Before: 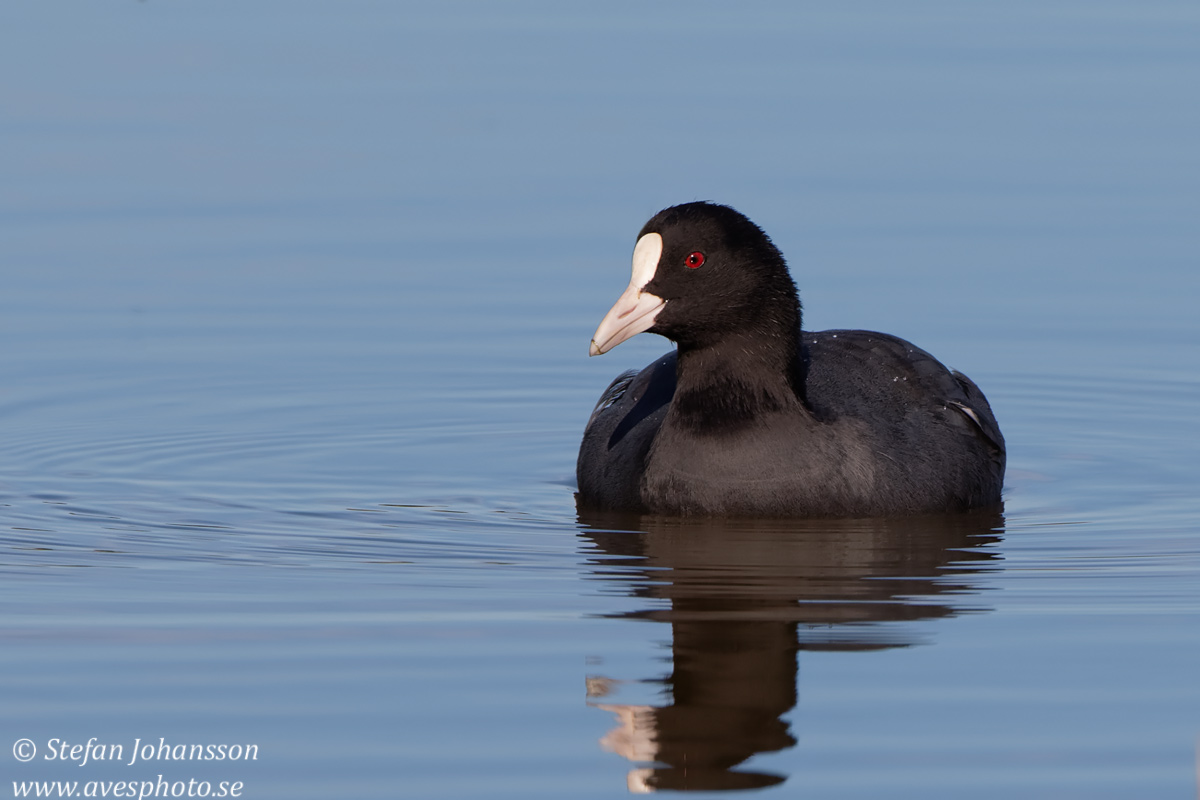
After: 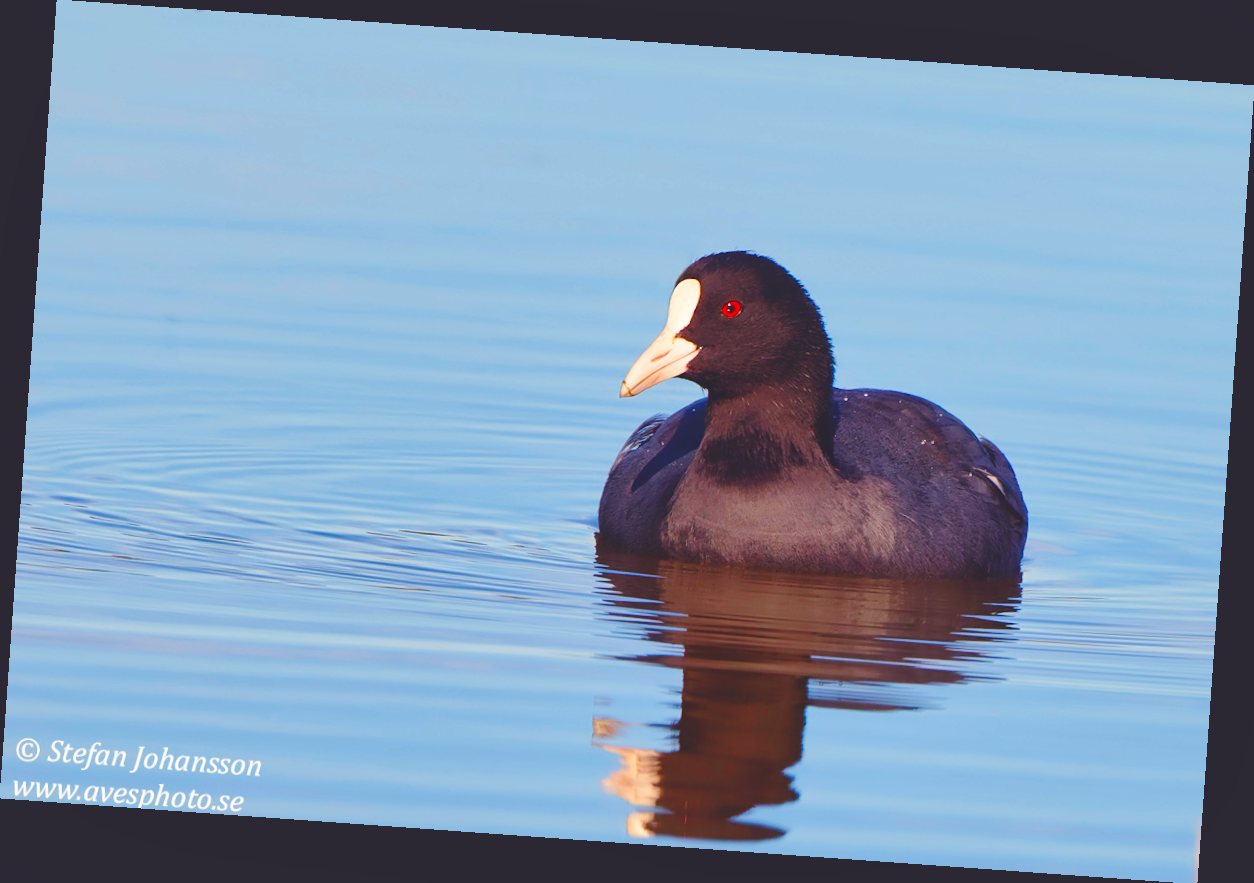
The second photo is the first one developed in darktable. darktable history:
white balance: red 1.009, blue 0.985
color balance rgb: shadows lift › chroma 3%, shadows lift › hue 280.8°, power › hue 330°, highlights gain › chroma 3%, highlights gain › hue 75.6°, global offset › luminance 2%, perceptual saturation grading › global saturation 20%, perceptual saturation grading › highlights -25%, perceptual saturation grading › shadows 50%, global vibrance 20.33%
base curve: curves: ch0 [(0, 0) (0.028, 0.03) (0.121, 0.232) (0.46, 0.748) (0.859, 0.968) (1, 1)], preserve colors none
exposure: exposure -0.01 EV, compensate highlight preservation false
shadows and highlights: on, module defaults
rotate and perspective: rotation 4.1°, automatic cropping off
contrast brightness saturation: contrast 0.16, saturation 0.32
